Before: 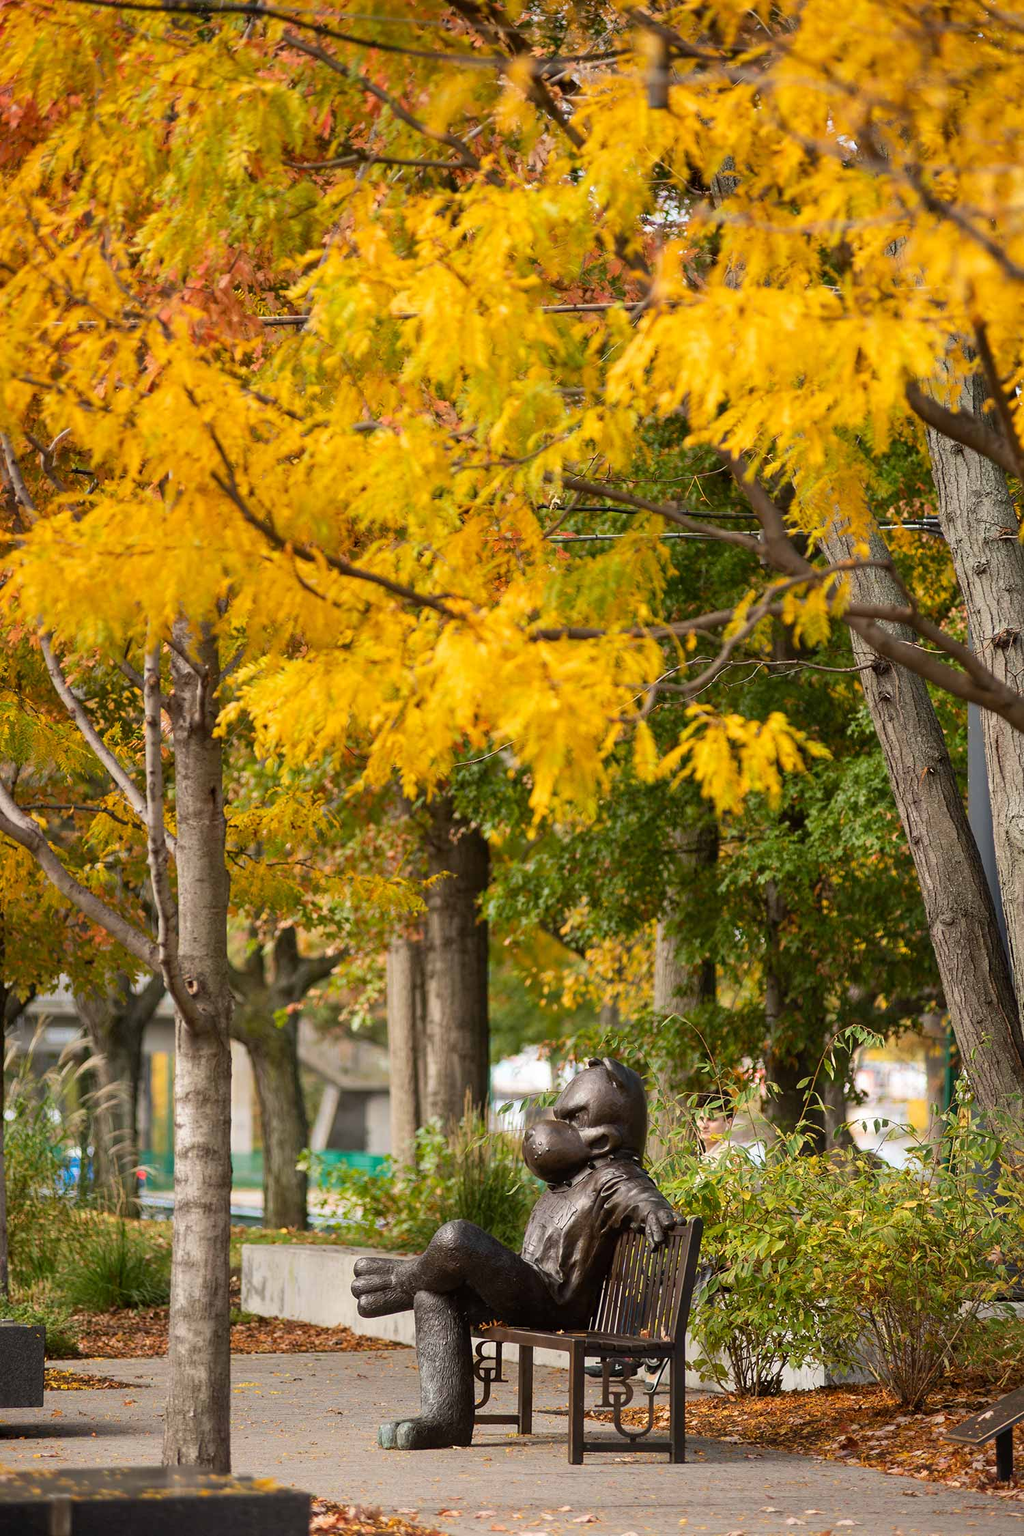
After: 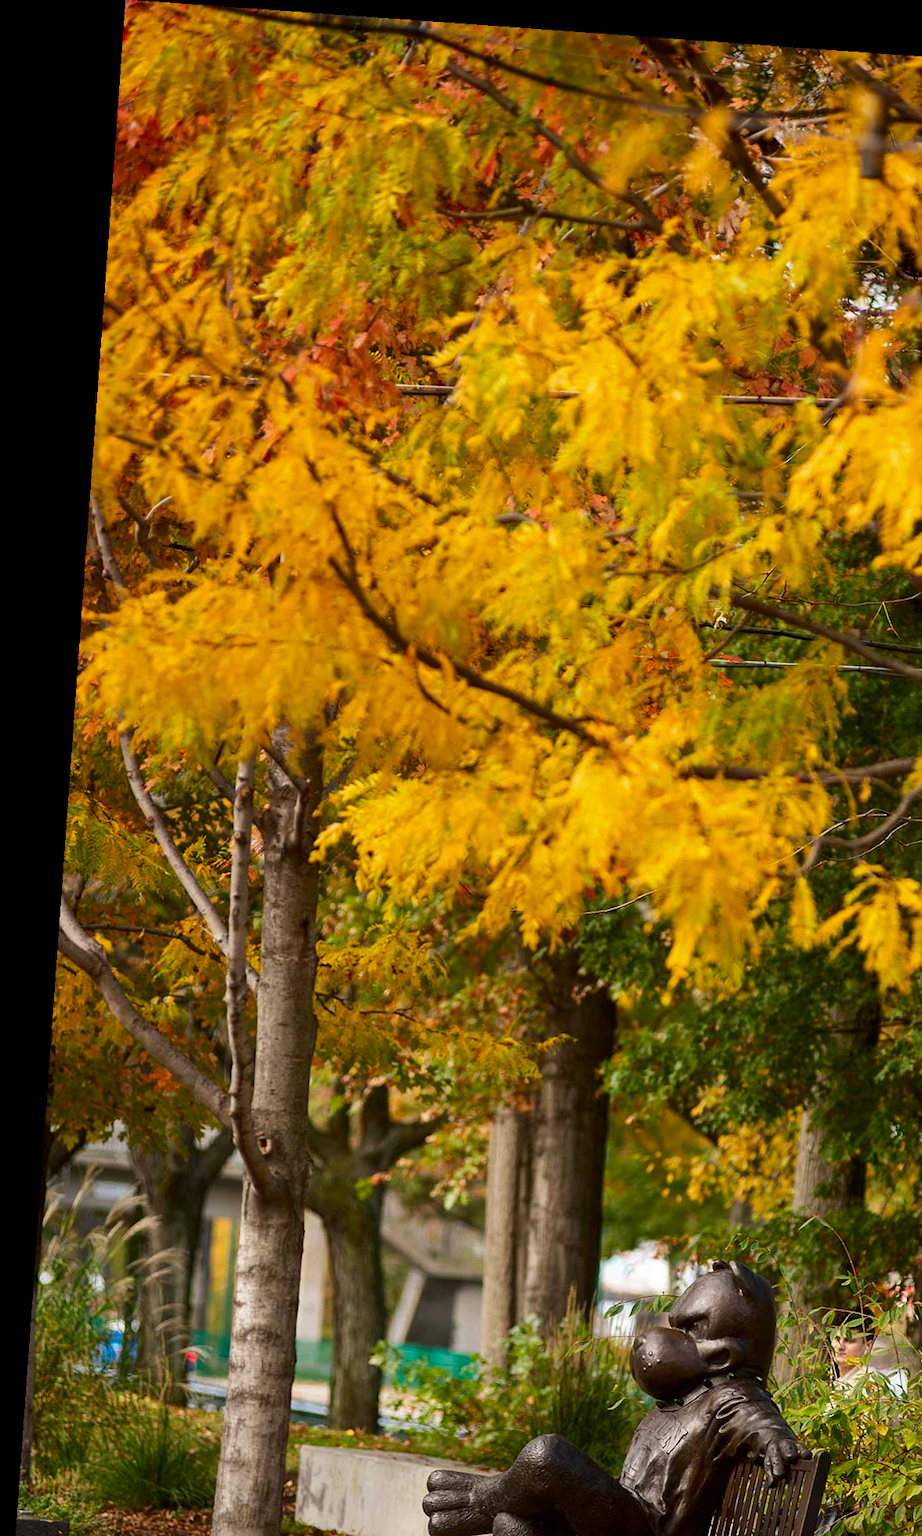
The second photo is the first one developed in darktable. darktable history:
rotate and perspective: rotation 4.1°, automatic cropping off
crop: right 28.885%, bottom 16.626%
contrast brightness saturation: contrast 0.07, brightness -0.14, saturation 0.11
